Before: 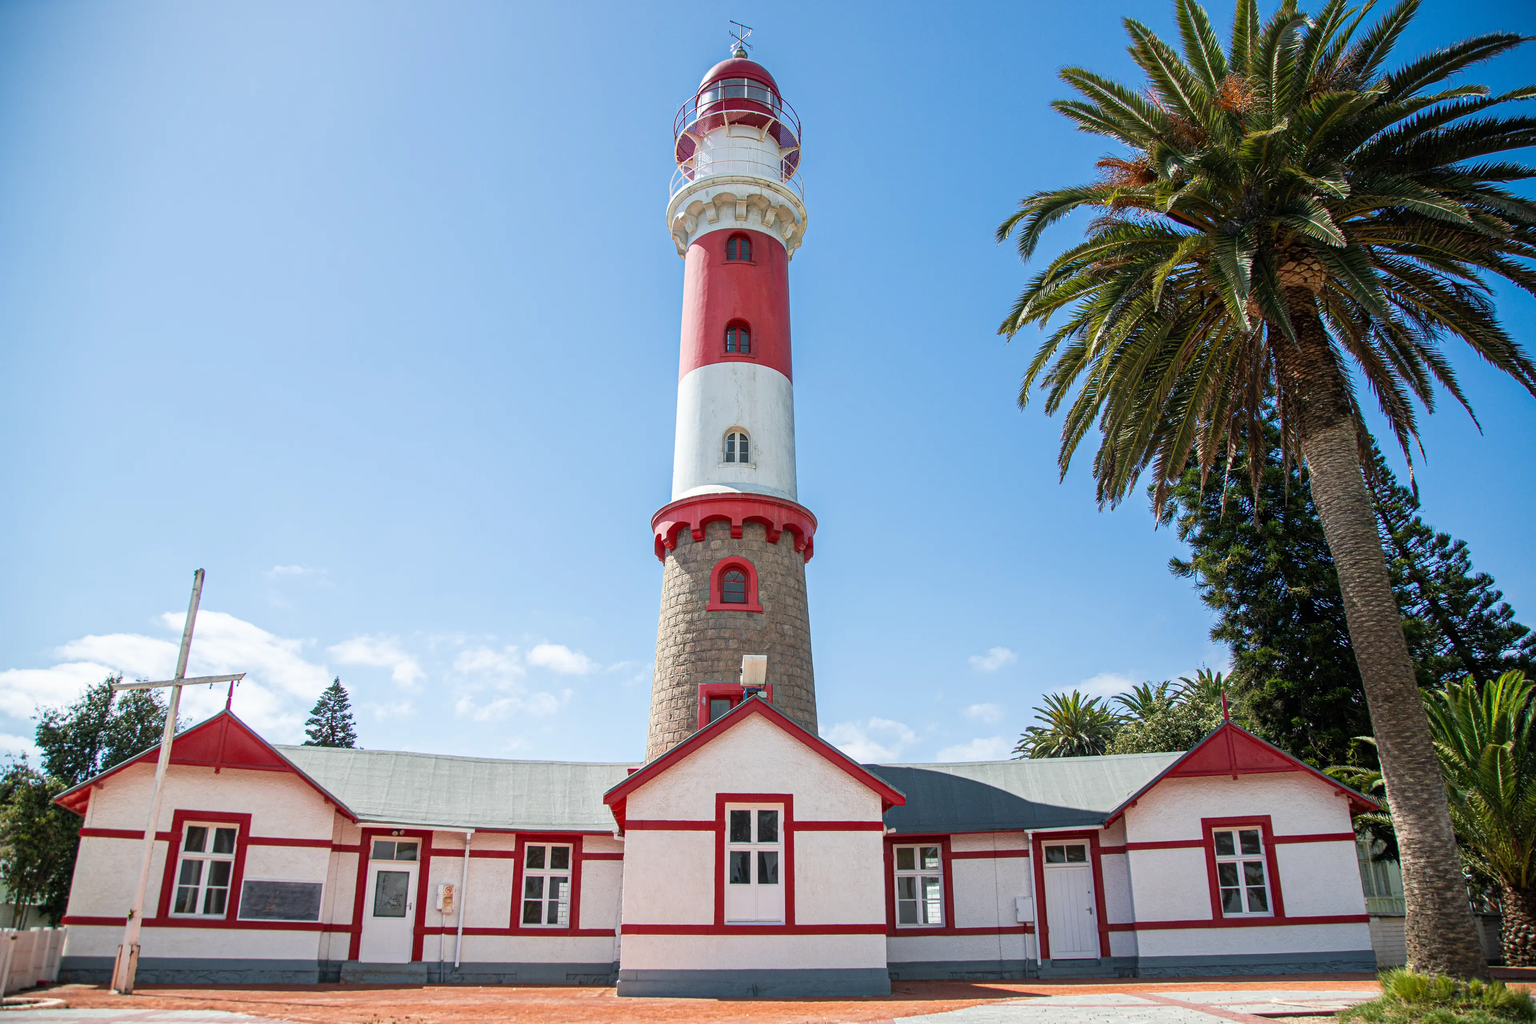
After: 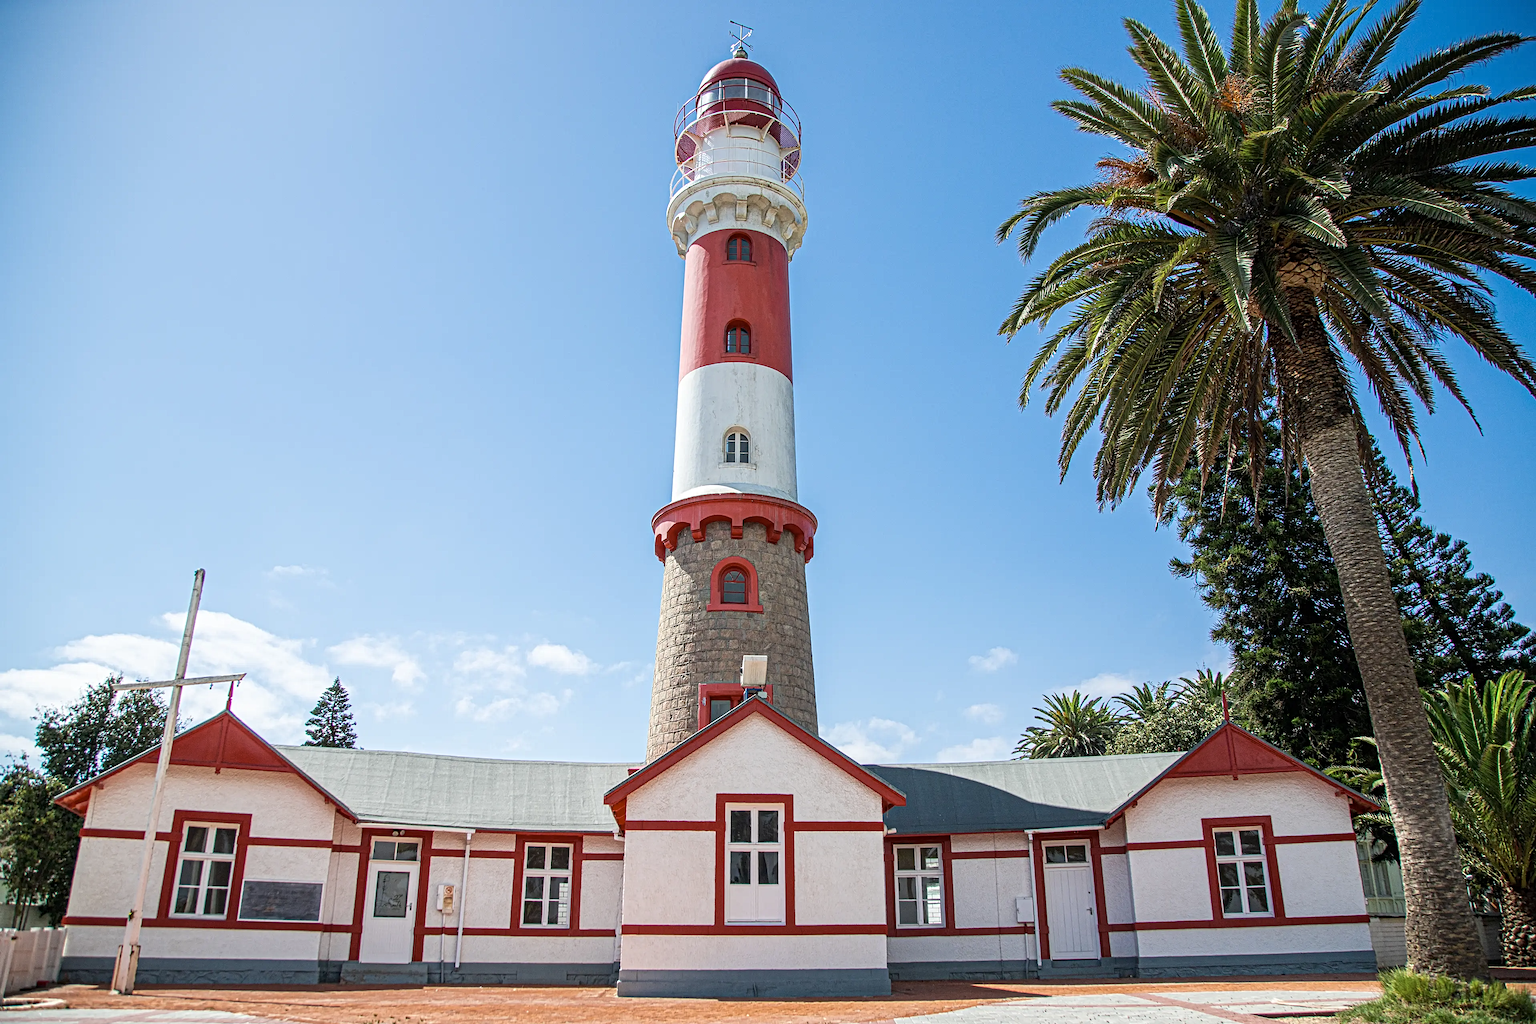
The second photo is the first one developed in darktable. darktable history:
contrast equalizer: octaves 7, y [[0.5, 0.5, 0.5, 0.539, 0.64, 0.611], [0.5 ×6], [0.5 ×6], [0 ×6], [0 ×6]]
color zones: curves: ch1 [(0.113, 0.438) (0.75, 0.5)]; ch2 [(0.12, 0.526) (0.75, 0.5)]
